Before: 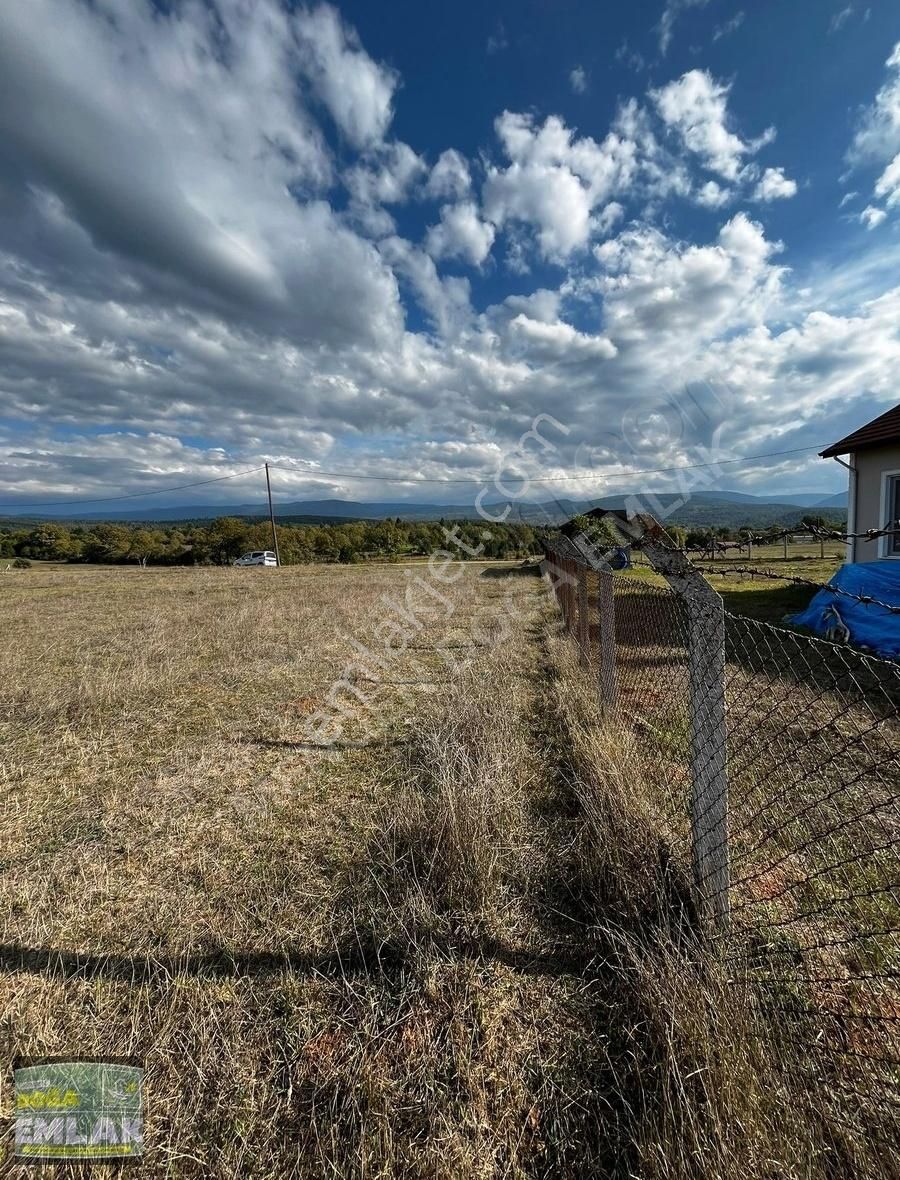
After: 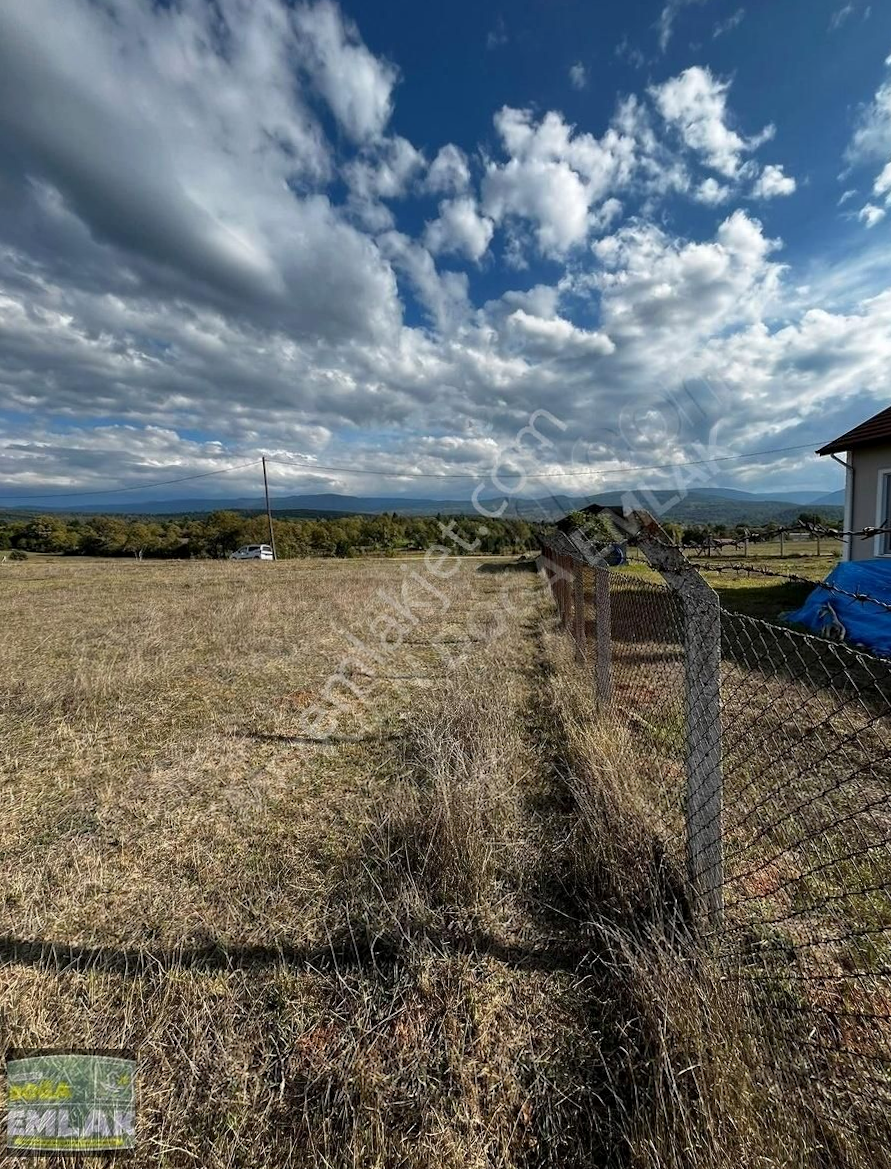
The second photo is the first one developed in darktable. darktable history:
exposure: black level correction 0.001, compensate highlight preservation false
crop and rotate: angle -0.411°
